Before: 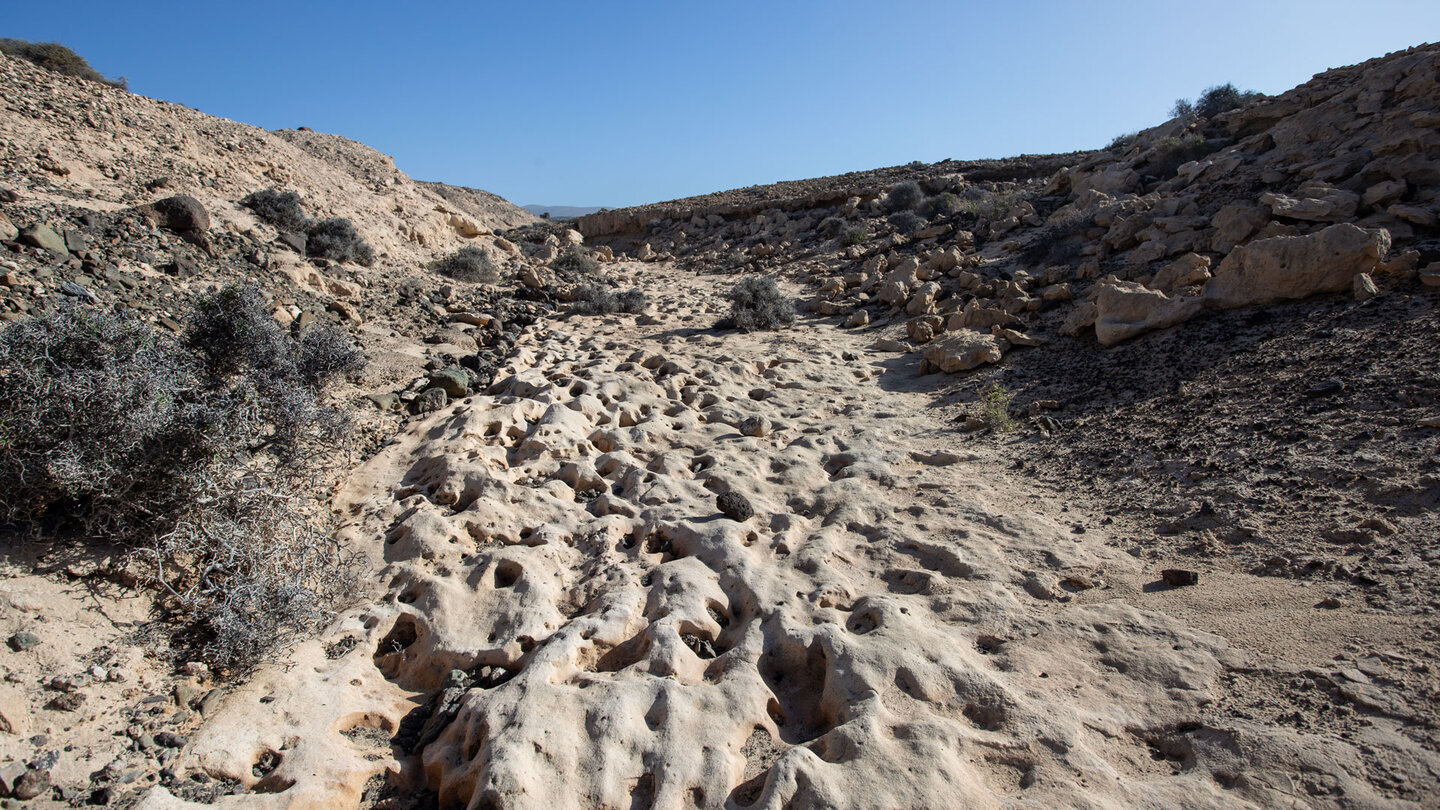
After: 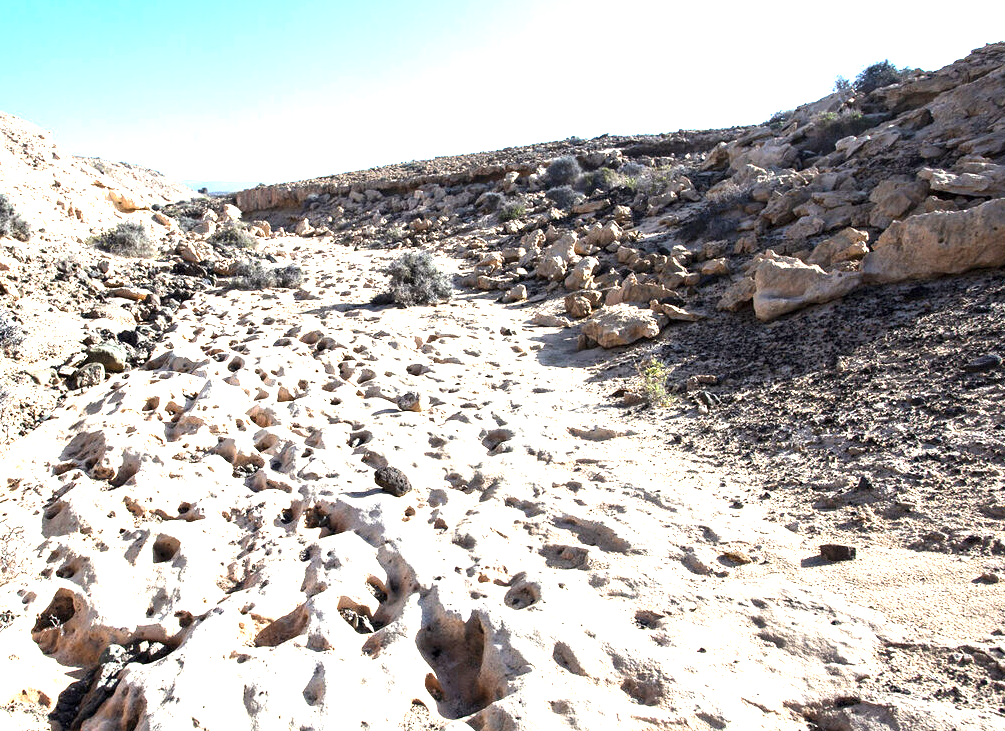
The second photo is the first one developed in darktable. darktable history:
color balance rgb: perceptual saturation grading › global saturation 2.858%, perceptual brilliance grading › global brilliance -18.43%, perceptual brilliance grading › highlights 28.403%, global vibrance 6.982%, saturation formula JzAzBz (2021)
exposure: exposure 2.001 EV, compensate highlight preservation false
crop and rotate: left 23.816%, top 3.088%, right 6.325%, bottom 6.579%
